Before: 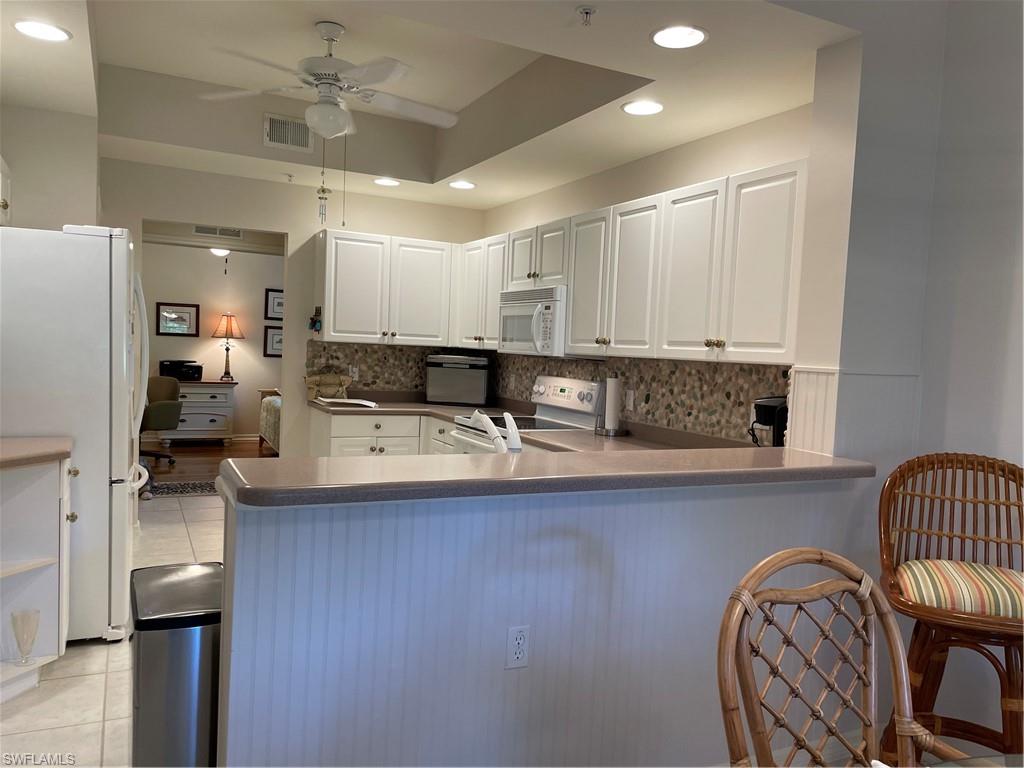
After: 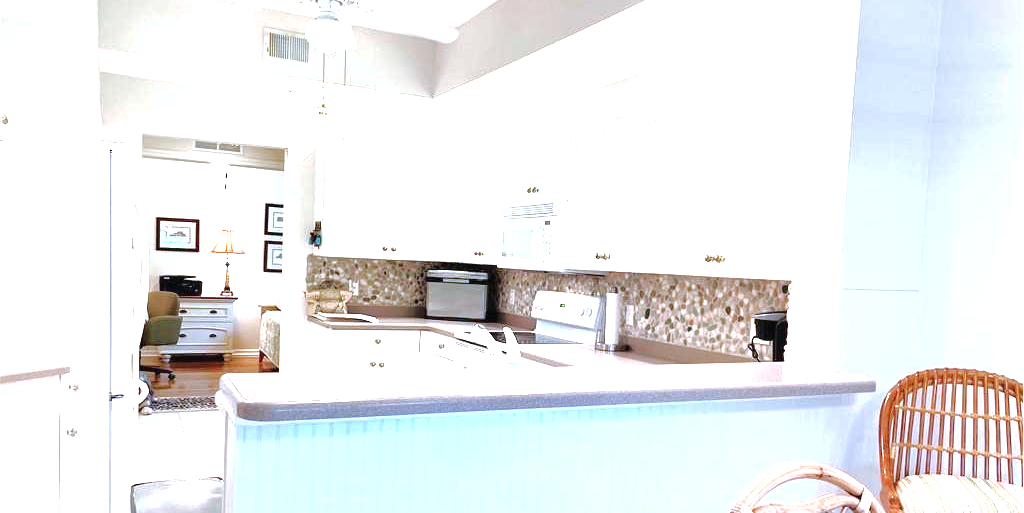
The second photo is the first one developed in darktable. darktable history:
tone curve: curves: ch0 [(0, 0) (0.003, 0.019) (0.011, 0.022) (0.025, 0.029) (0.044, 0.041) (0.069, 0.06) (0.1, 0.09) (0.136, 0.123) (0.177, 0.163) (0.224, 0.206) (0.277, 0.268) (0.335, 0.35) (0.399, 0.436) (0.468, 0.526) (0.543, 0.624) (0.623, 0.713) (0.709, 0.779) (0.801, 0.845) (0.898, 0.912) (1, 1)], preserve colors none
crop: top 11.176%, bottom 21.925%
color correction: highlights a* -2, highlights b* -18.64
tone equalizer: -8 EV -1.05 EV, -7 EV -1.03 EV, -6 EV -0.873 EV, -5 EV -0.617 EV, -3 EV 0.591 EV, -2 EV 0.873 EV, -1 EV 0.995 EV, +0 EV 1.06 EV, smoothing diameter 25%, edges refinement/feathering 9.69, preserve details guided filter
exposure: black level correction 0, exposure 1.467 EV, compensate exposure bias true, compensate highlight preservation false
shadows and highlights: shadows 9.83, white point adjustment 0.993, highlights -38.87
